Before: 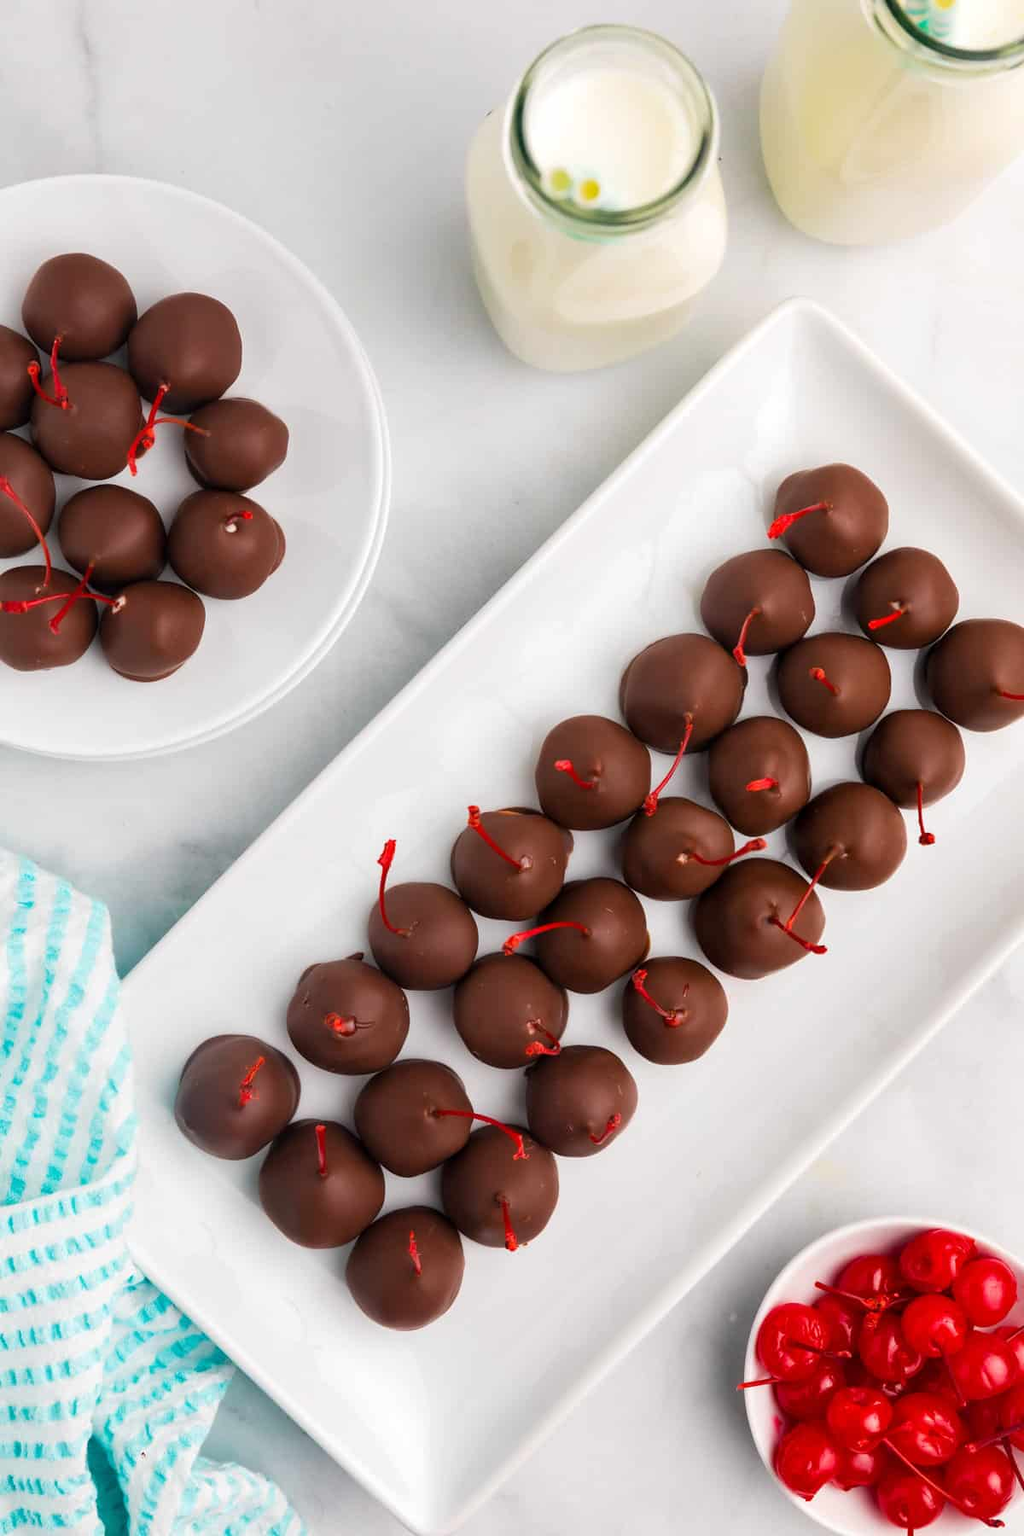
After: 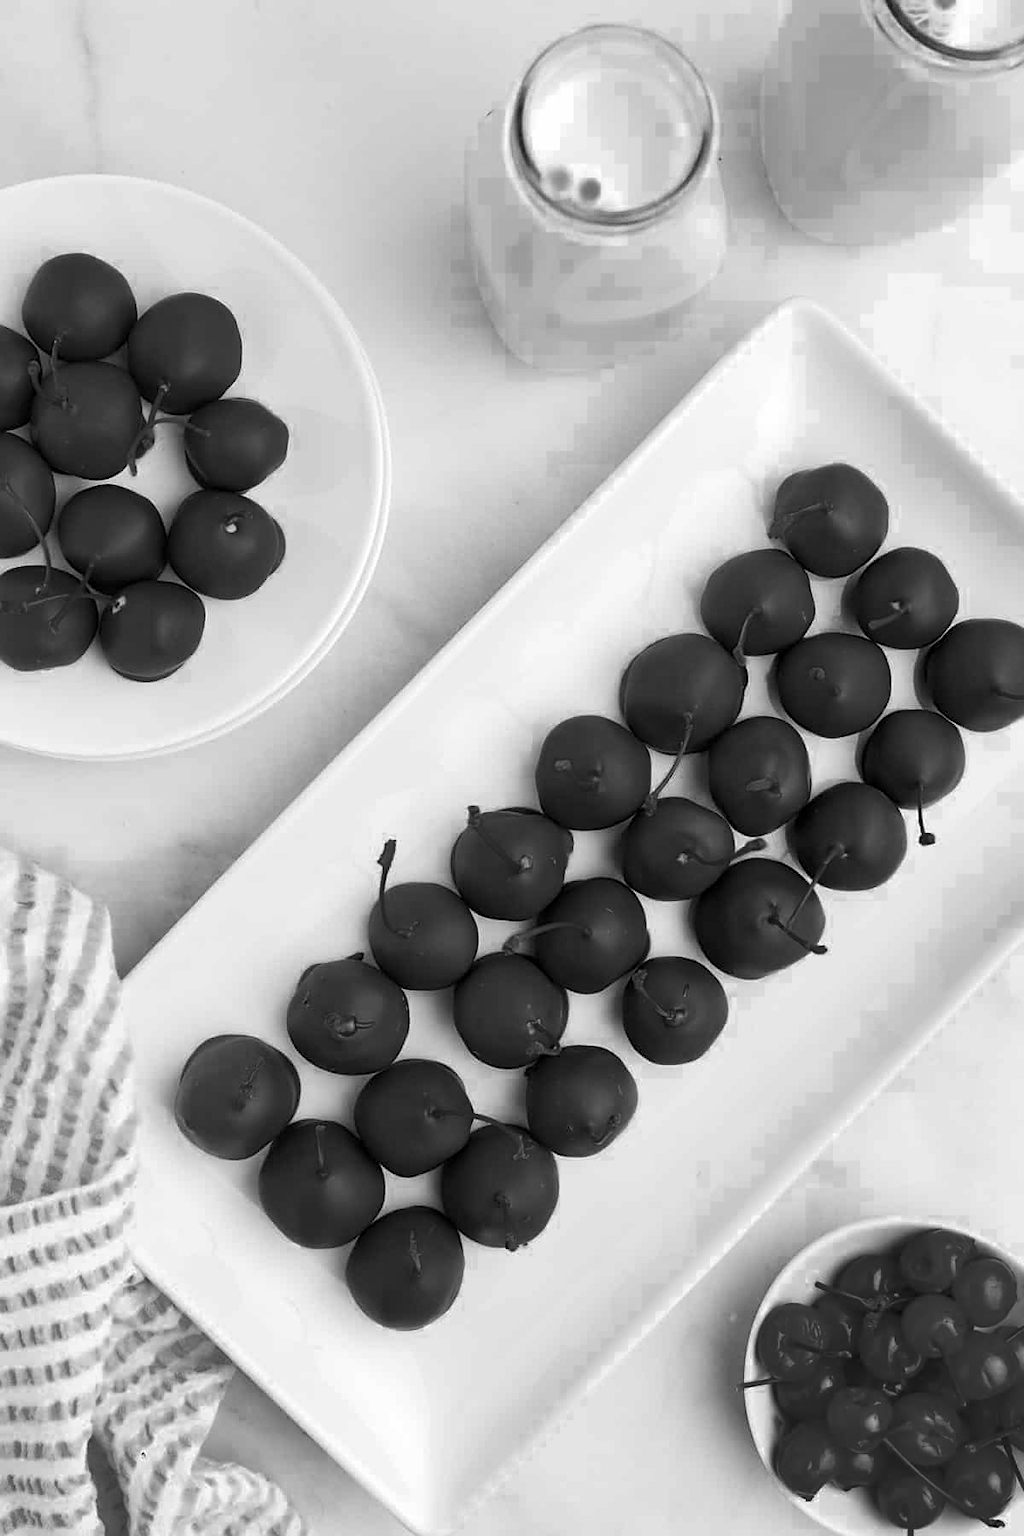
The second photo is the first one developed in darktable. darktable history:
sharpen: on, module defaults
color zones: curves: ch0 [(0.002, 0.429) (0.121, 0.212) (0.198, 0.113) (0.276, 0.344) (0.331, 0.541) (0.41, 0.56) (0.482, 0.289) (0.619, 0.227) (0.721, 0.18) (0.821, 0.435) (0.928, 0.555) (1, 0.587)]; ch1 [(0, 0) (0.143, 0) (0.286, 0) (0.429, 0) (0.571, 0) (0.714, 0) (0.857, 0)]
